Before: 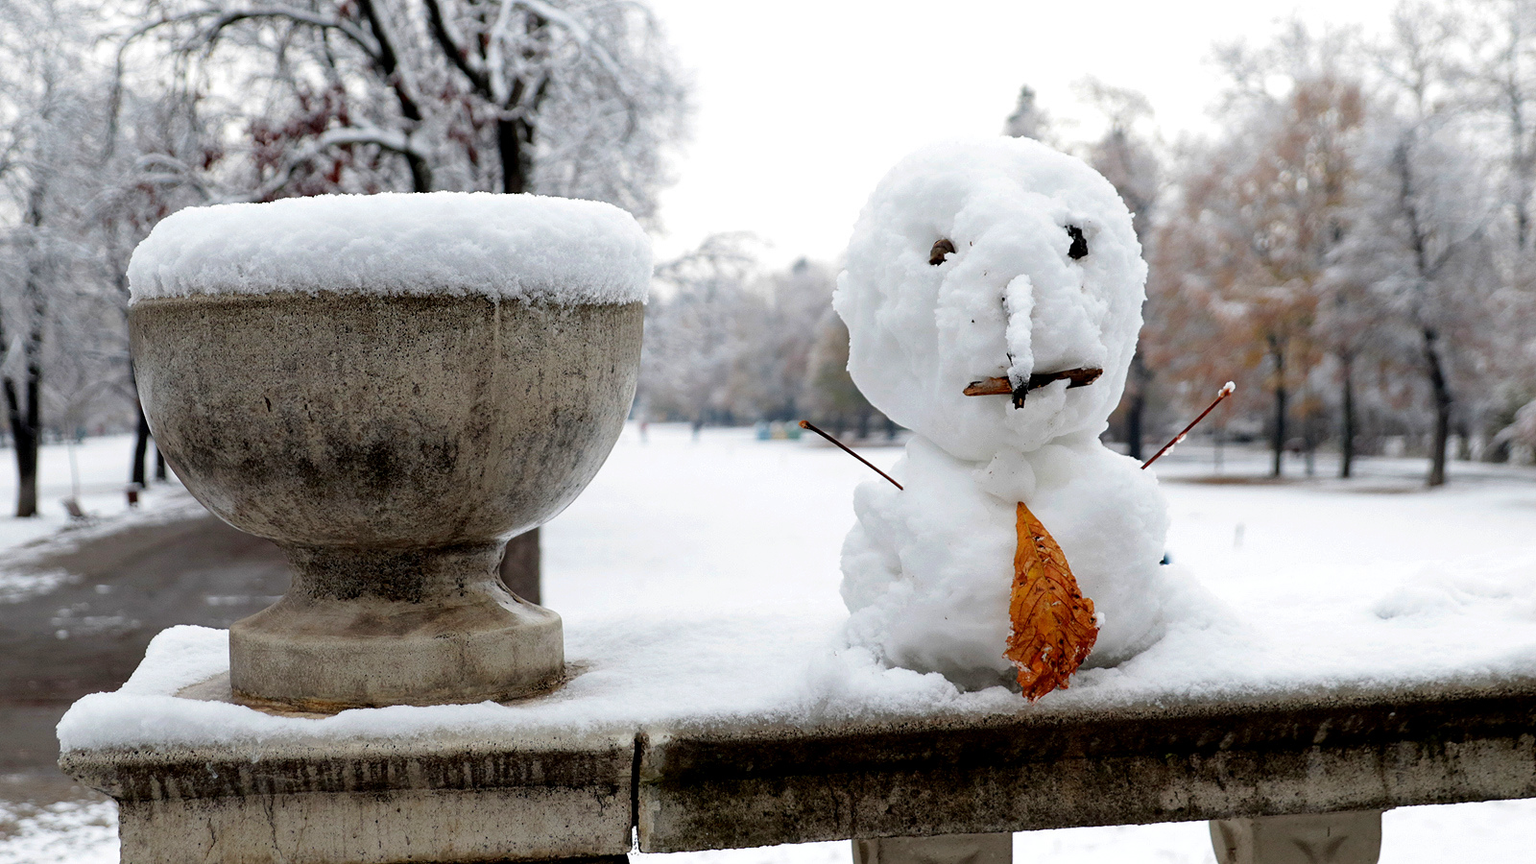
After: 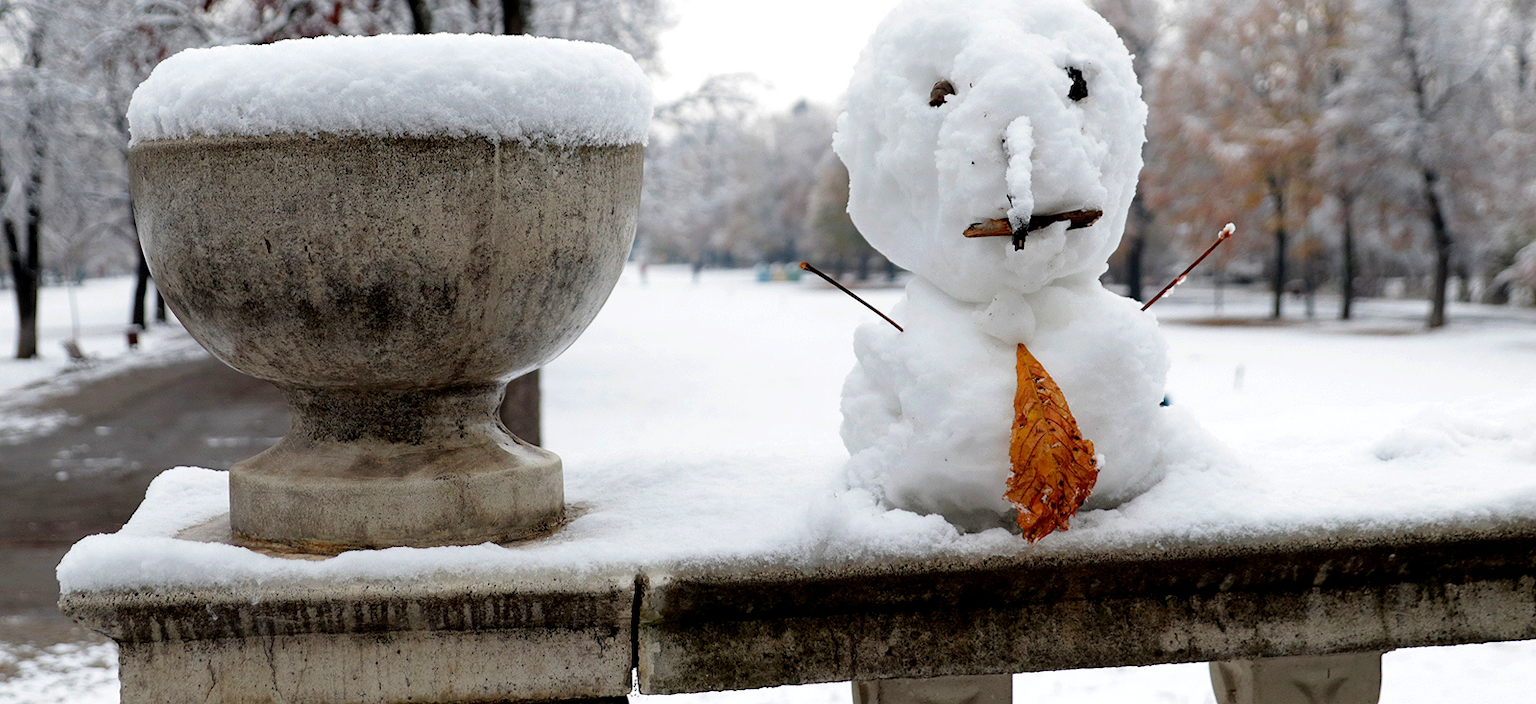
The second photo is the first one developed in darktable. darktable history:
crop and rotate: top 18.422%
